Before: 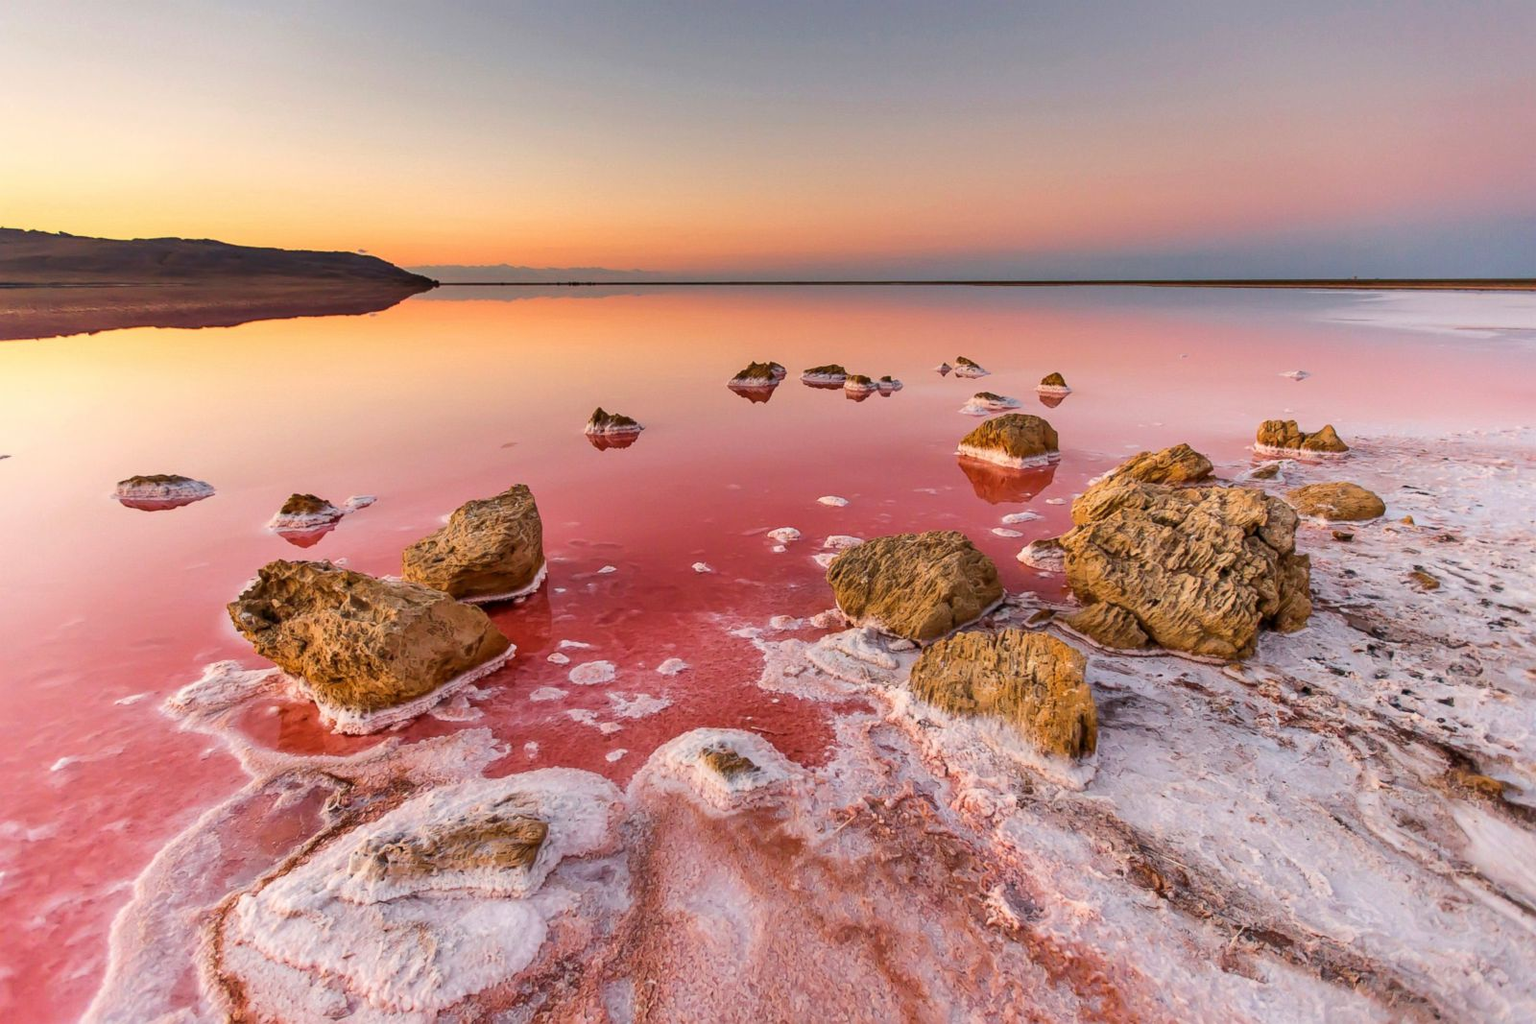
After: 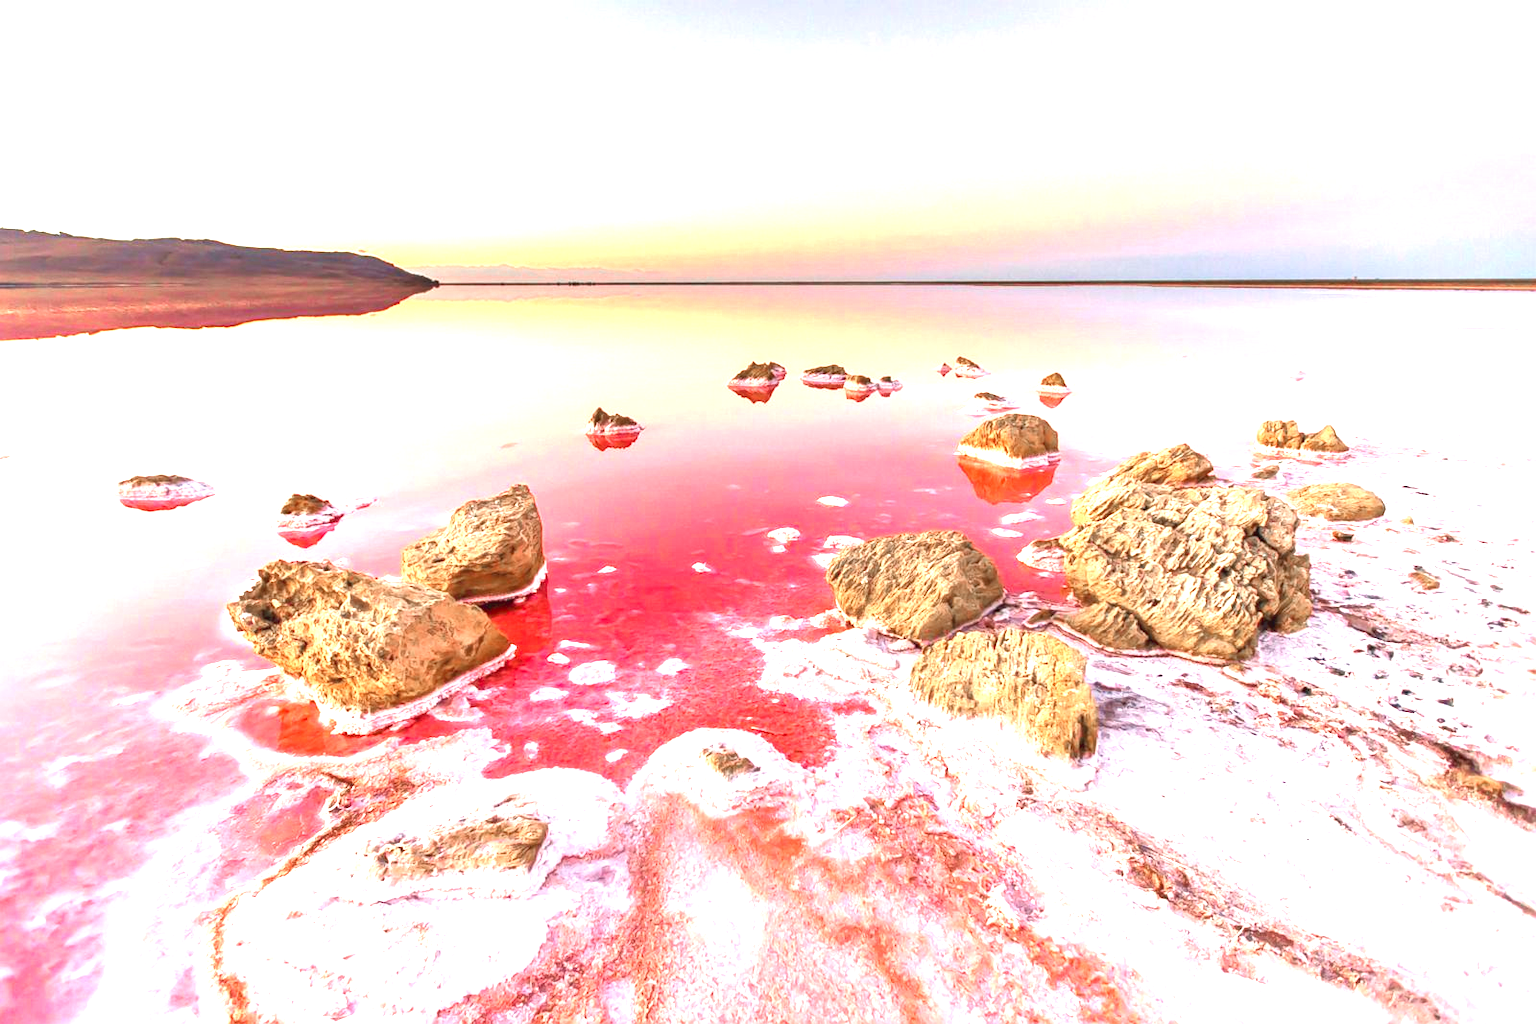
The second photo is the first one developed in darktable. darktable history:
contrast brightness saturation: contrast -0.093, saturation -0.087
color zones: curves: ch1 [(0, 0.708) (0.088, 0.648) (0.245, 0.187) (0.429, 0.326) (0.571, 0.498) (0.714, 0.5) (0.857, 0.5) (1, 0.708)]
exposure: black level correction 0, exposure 2.091 EV, compensate exposure bias true, compensate highlight preservation false
